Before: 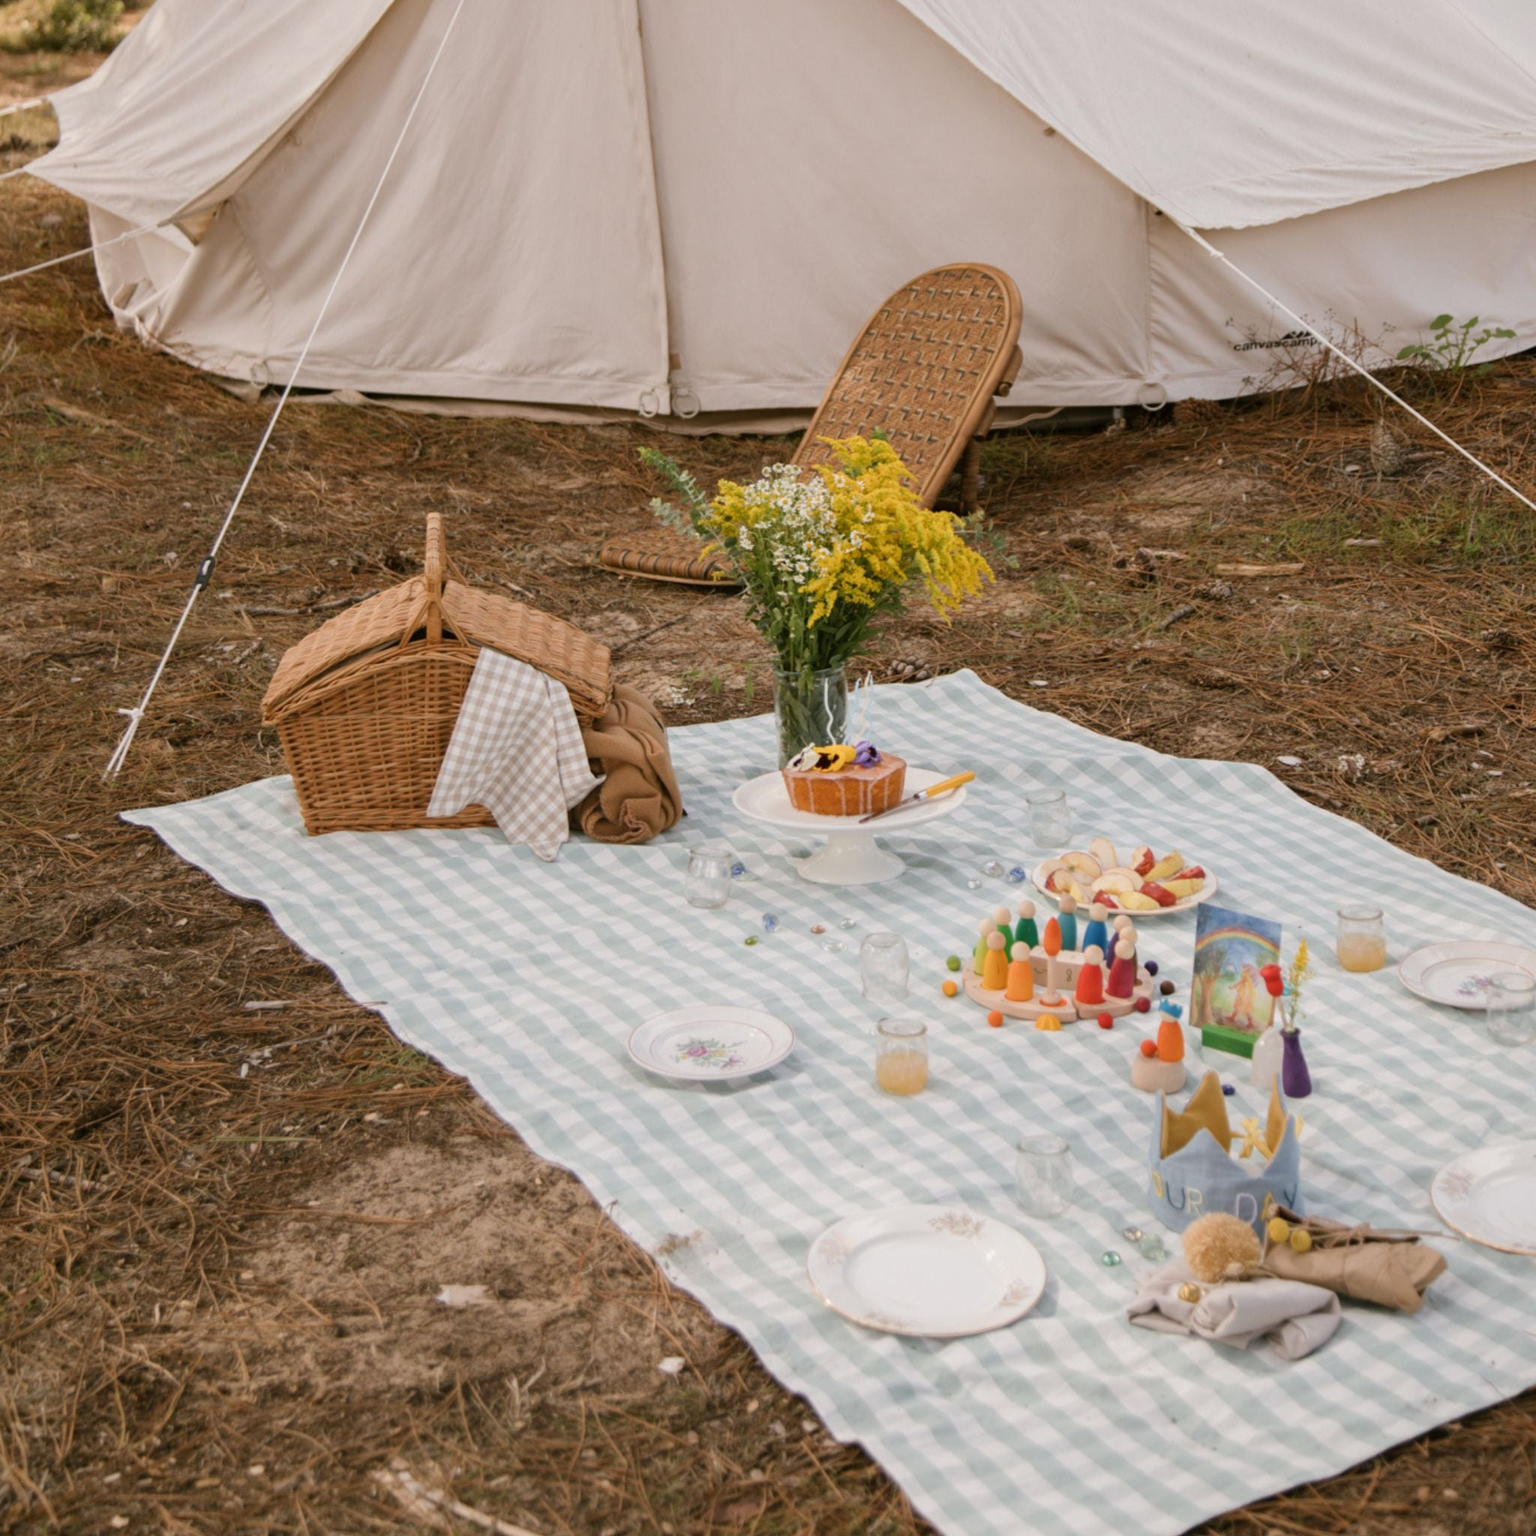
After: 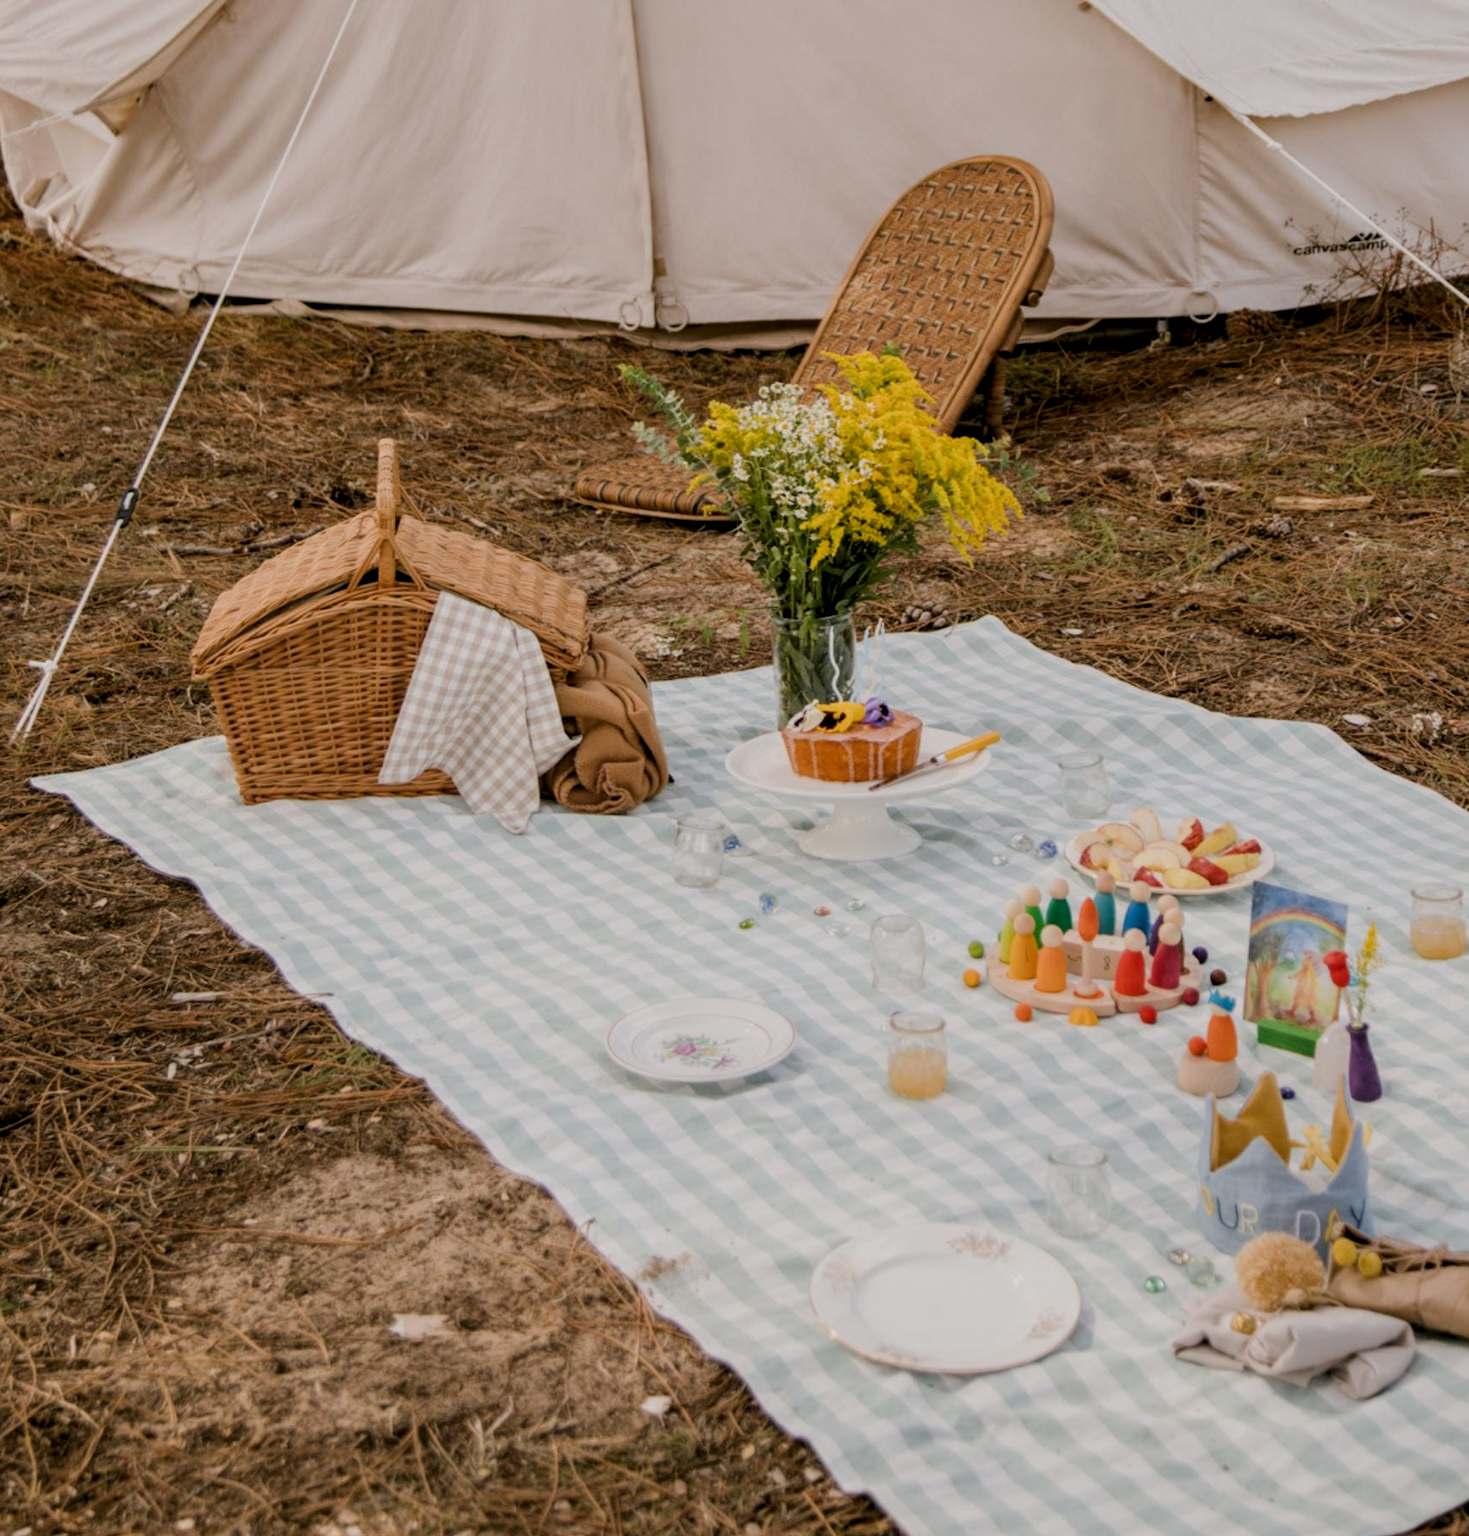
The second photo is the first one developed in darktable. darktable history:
filmic rgb: black relative exposure -7.65 EV, white relative exposure 4.56 EV, hardness 3.61, iterations of high-quality reconstruction 0
color balance rgb: linear chroma grading › global chroma 8.748%, perceptual saturation grading › global saturation -3.803%, perceptual saturation grading › shadows -1.627%, global vibrance 20%
crop: left 6.07%, top 8.217%, right 9.536%, bottom 3.561%
local contrast: detail 130%
